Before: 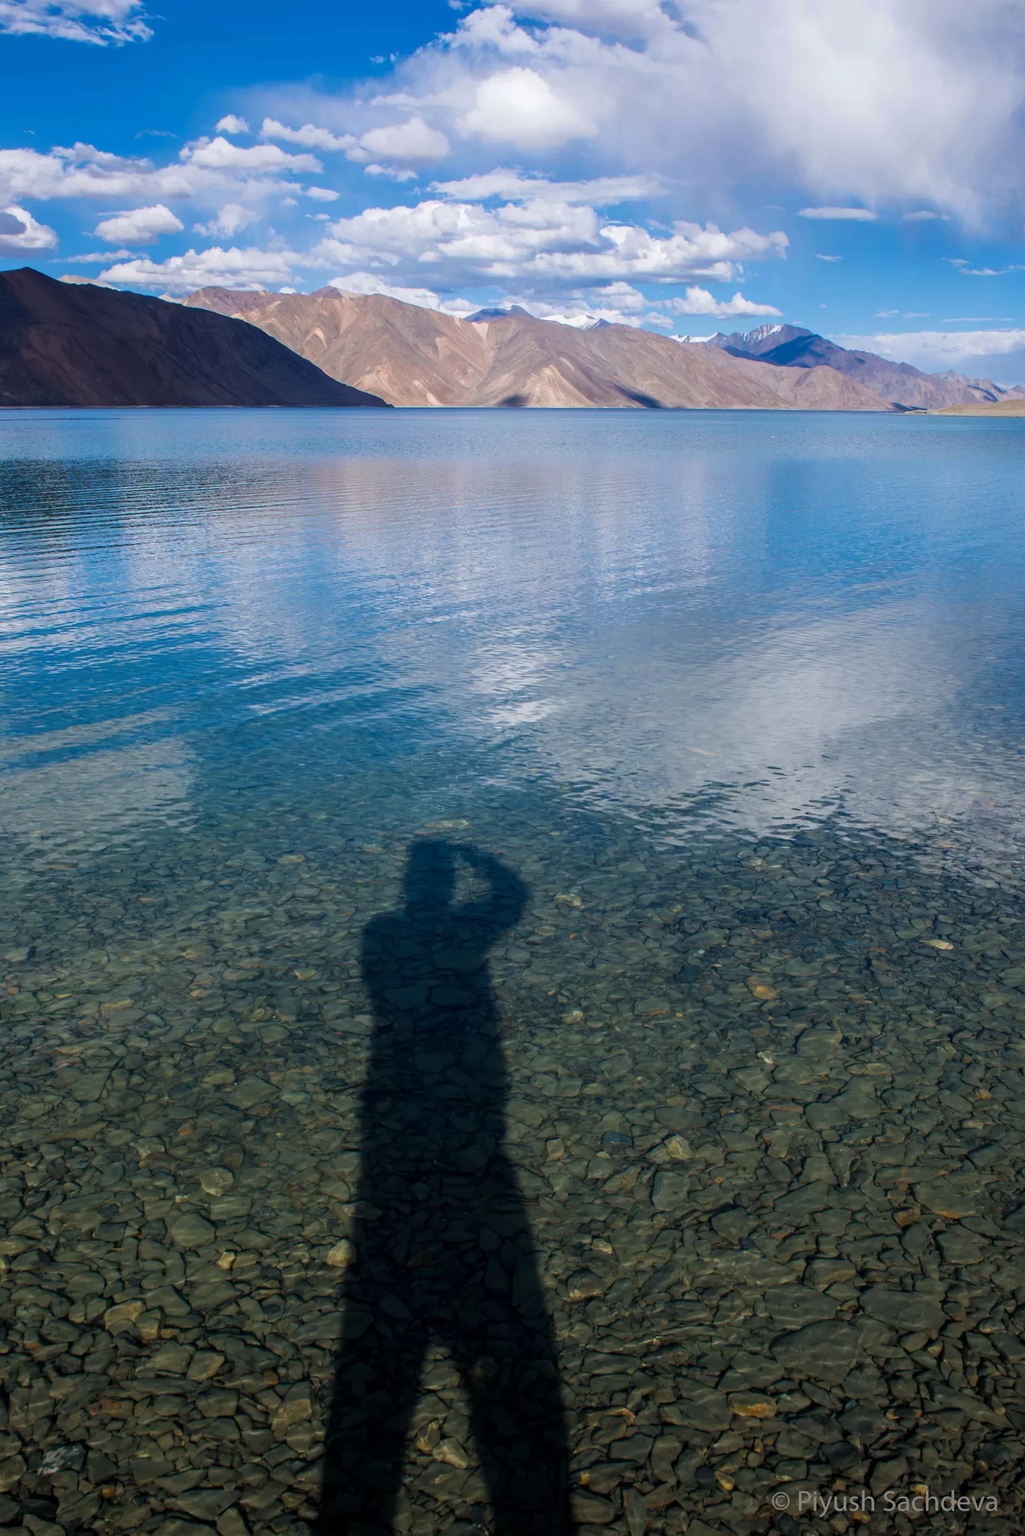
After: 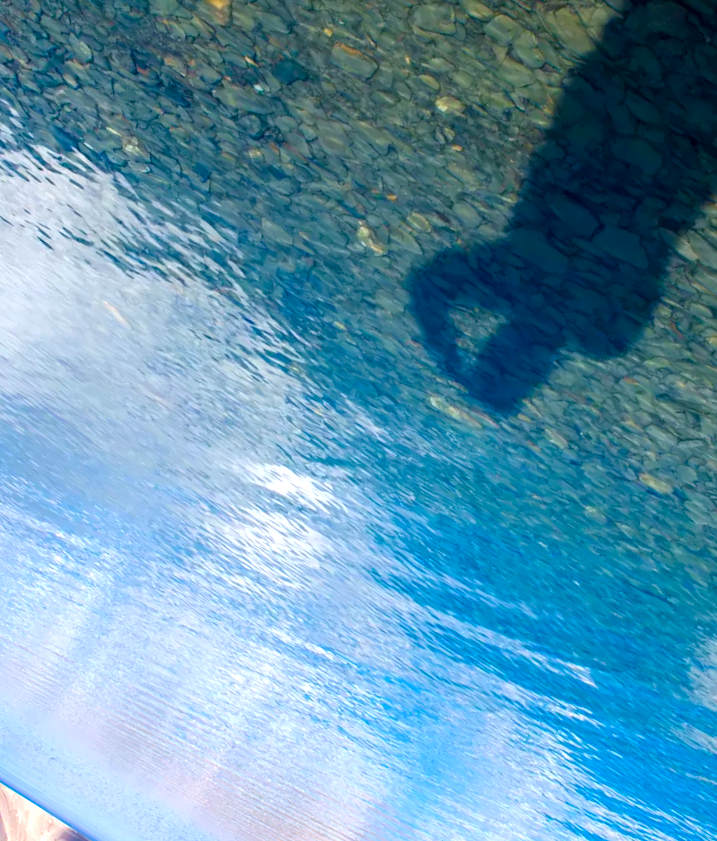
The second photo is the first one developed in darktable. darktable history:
exposure: black level correction 0, exposure 0.951 EV, compensate exposure bias true, compensate highlight preservation false
color balance rgb: power › hue 210.15°, linear chroma grading › global chroma 20.296%, perceptual saturation grading › global saturation 20%, perceptual saturation grading › highlights -24.799%, perceptual saturation grading › shadows 24.559%
crop and rotate: angle 147.83°, left 9.135%, top 15.589%, right 4.597%, bottom 16.92%
